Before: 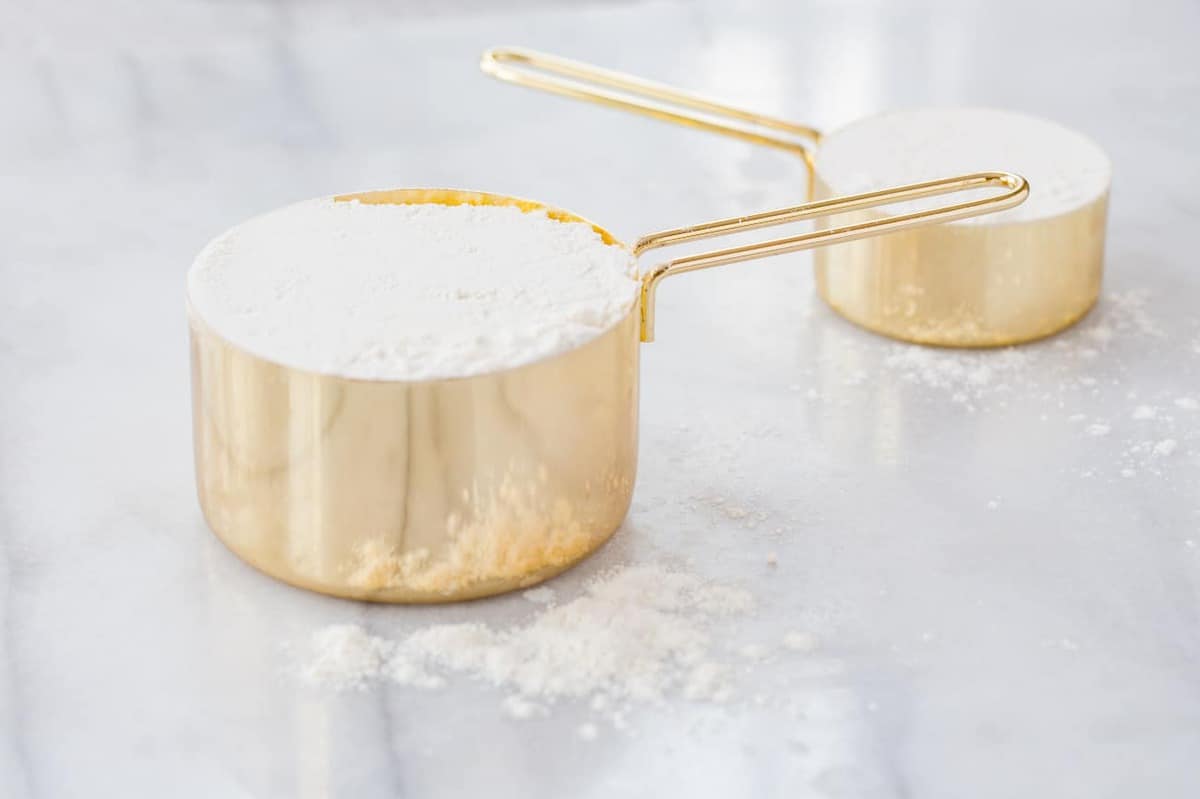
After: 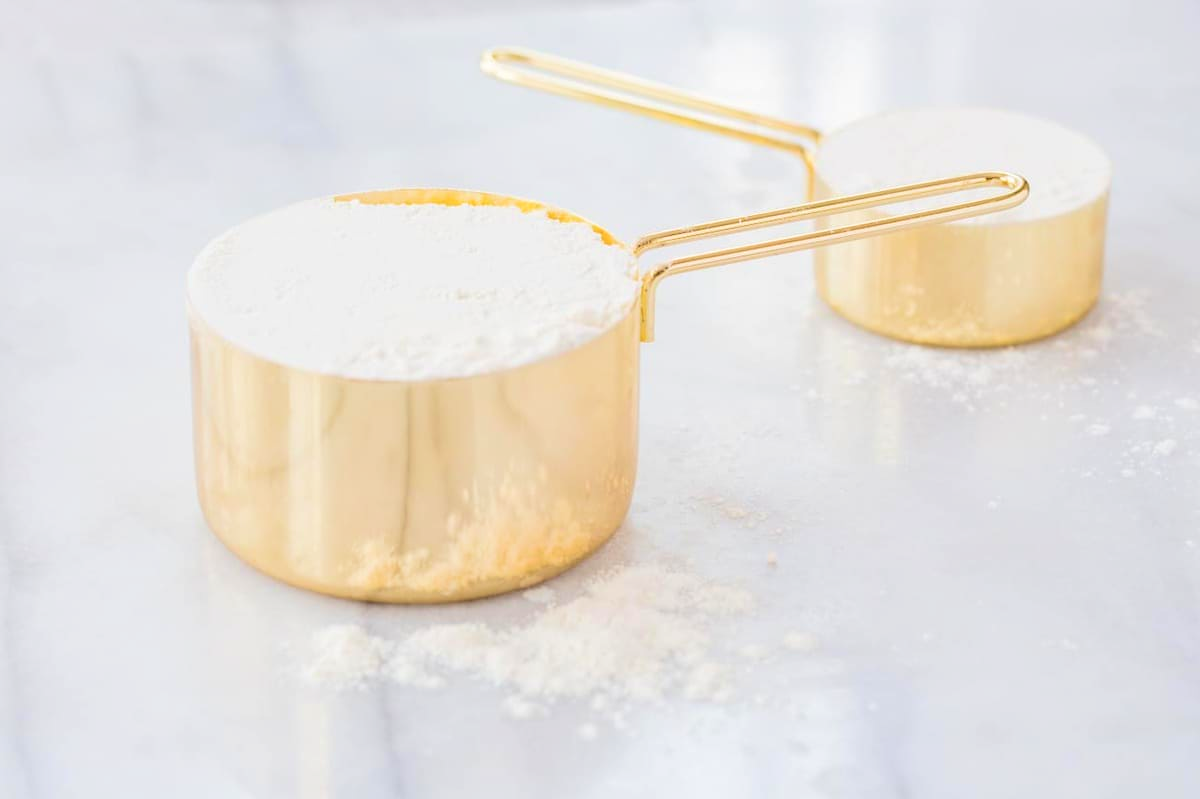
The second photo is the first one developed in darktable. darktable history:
tone curve: curves: ch0 [(0, 0) (0.003, 0.009) (0.011, 0.009) (0.025, 0.01) (0.044, 0.02) (0.069, 0.032) (0.1, 0.048) (0.136, 0.092) (0.177, 0.153) (0.224, 0.217) (0.277, 0.306) (0.335, 0.402) (0.399, 0.488) (0.468, 0.574) (0.543, 0.648) (0.623, 0.716) (0.709, 0.783) (0.801, 0.851) (0.898, 0.92) (1, 1)], color space Lab, independent channels, preserve colors none
velvia: on, module defaults
